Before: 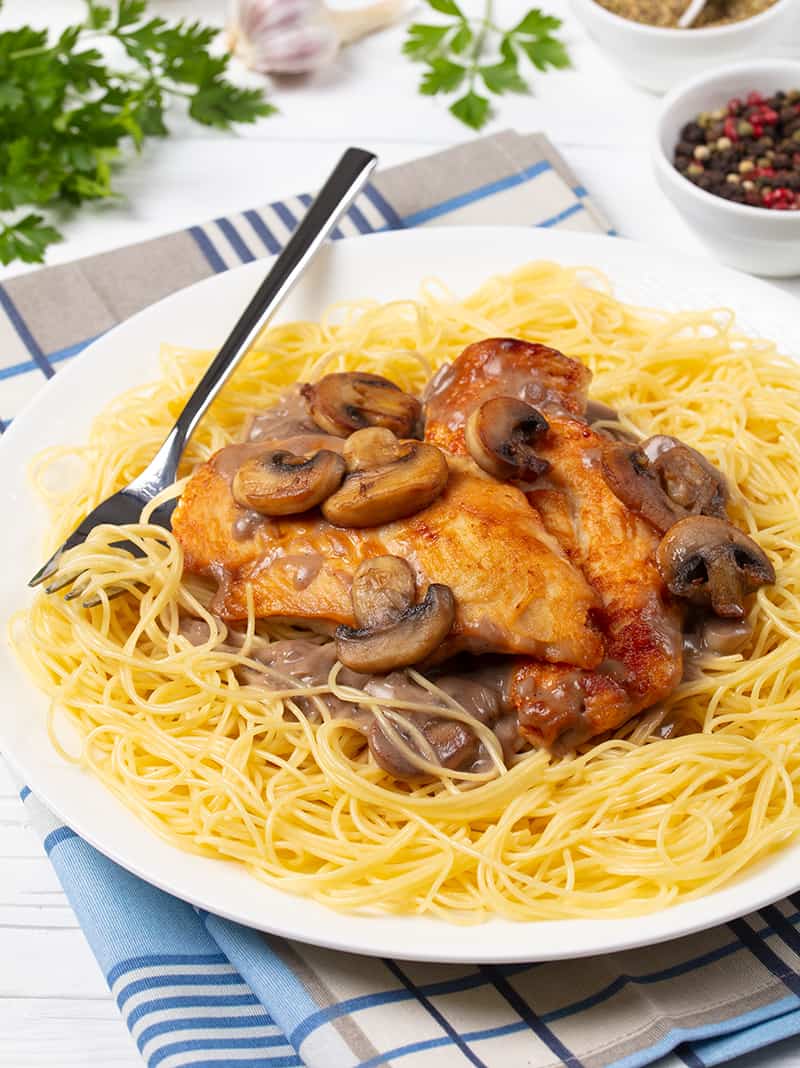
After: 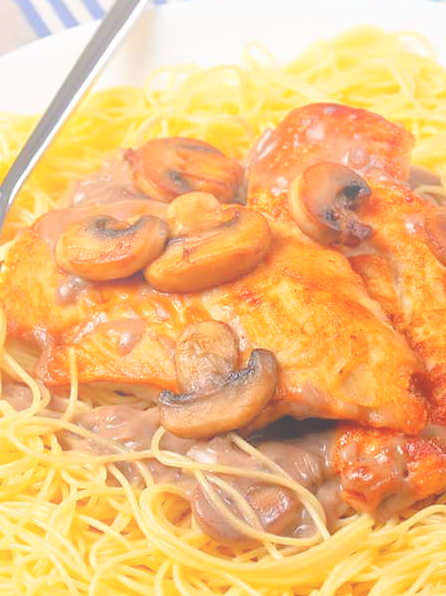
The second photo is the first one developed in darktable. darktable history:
crop and rotate: left 22.13%, top 22.054%, right 22.026%, bottom 22.102%
tone equalizer: -7 EV 0.15 EV, -6 EV 0.6 EV, -5 EV 1.15 EV, -4 EV 1.33 EV, -3 EV 1.15 EV, -2 EV 0.6 EV, -1 EV 0.15 EV, mask exposure compensation -0.5 EV
bloom: size 38%, threshold 95%, strength 30%
